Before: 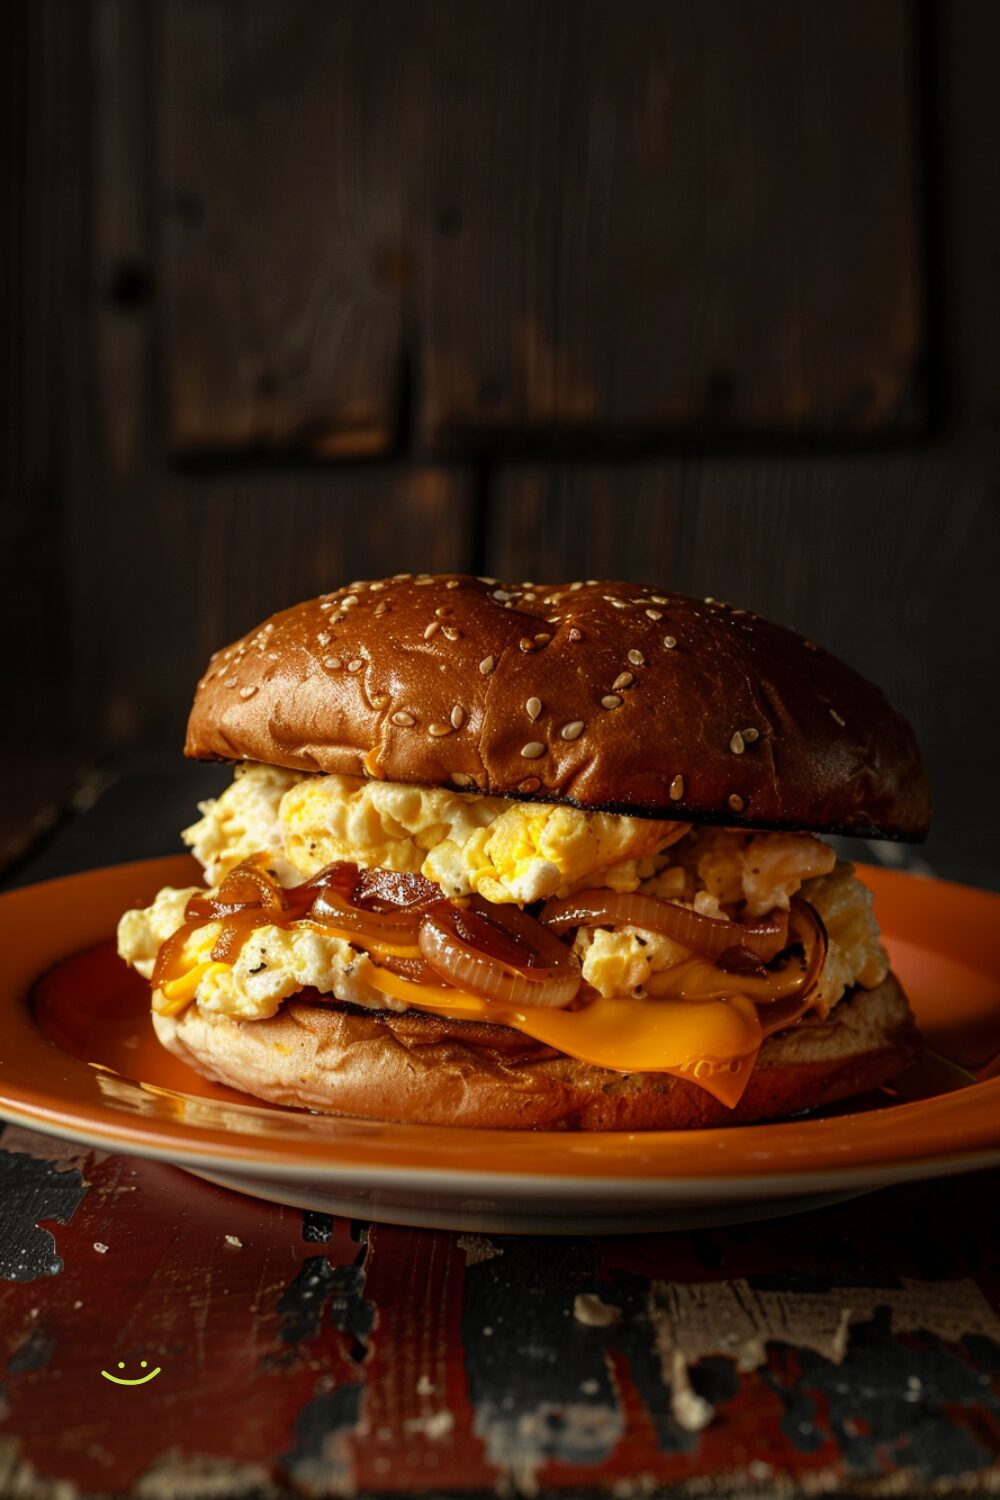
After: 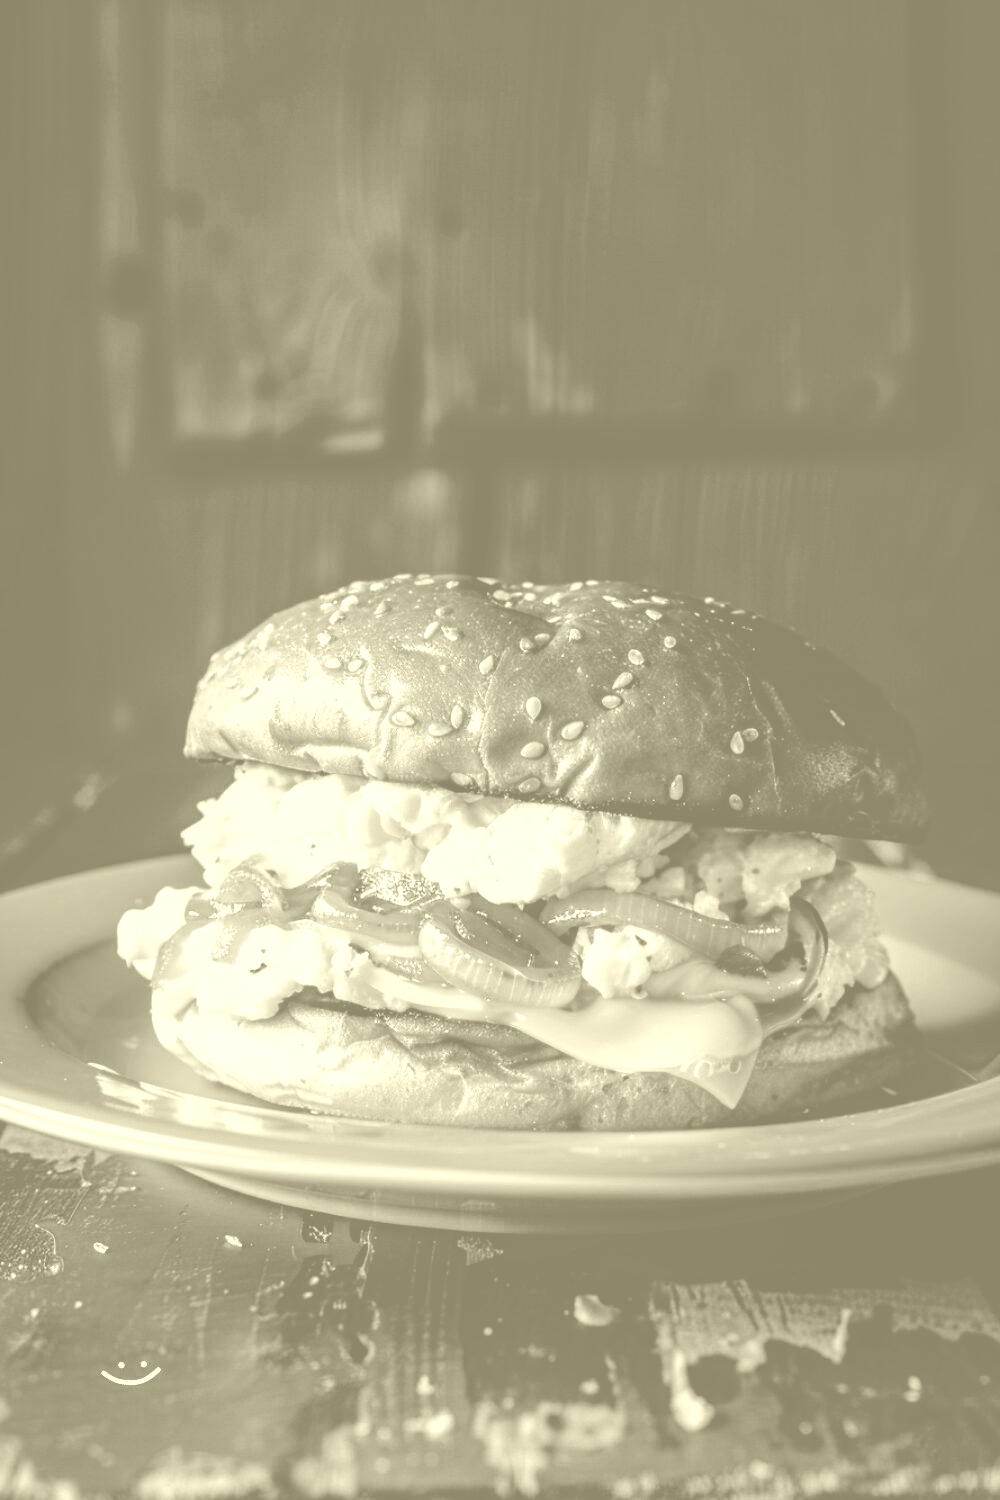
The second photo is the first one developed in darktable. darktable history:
base curve: curves: ch0 [(0, 0) (0.012, 0.01) (0.073, 0.168) (0.31, 0.711) (0.645, 0.957) (1, 1)], preserve colors none
exposure: black level correction 0.002, exposure 0.15 EV, compensate highlight preservation false
colorize: hue 43.2°, saturation 40%, version 1
local contrast: on, module defaults
